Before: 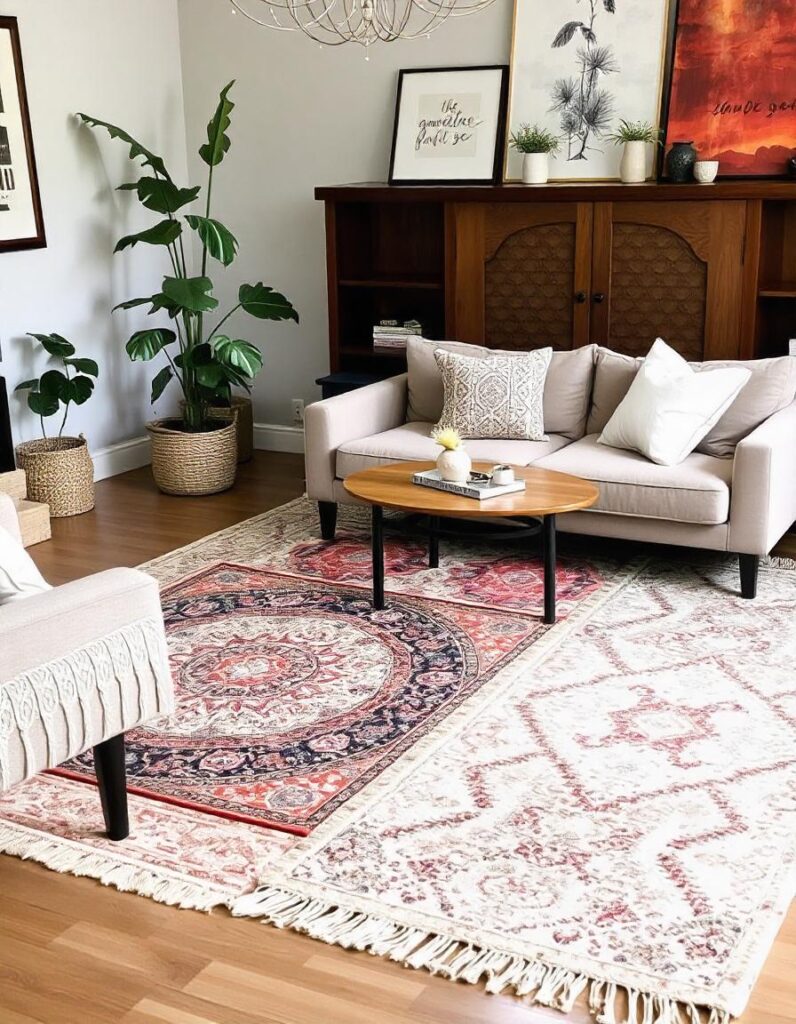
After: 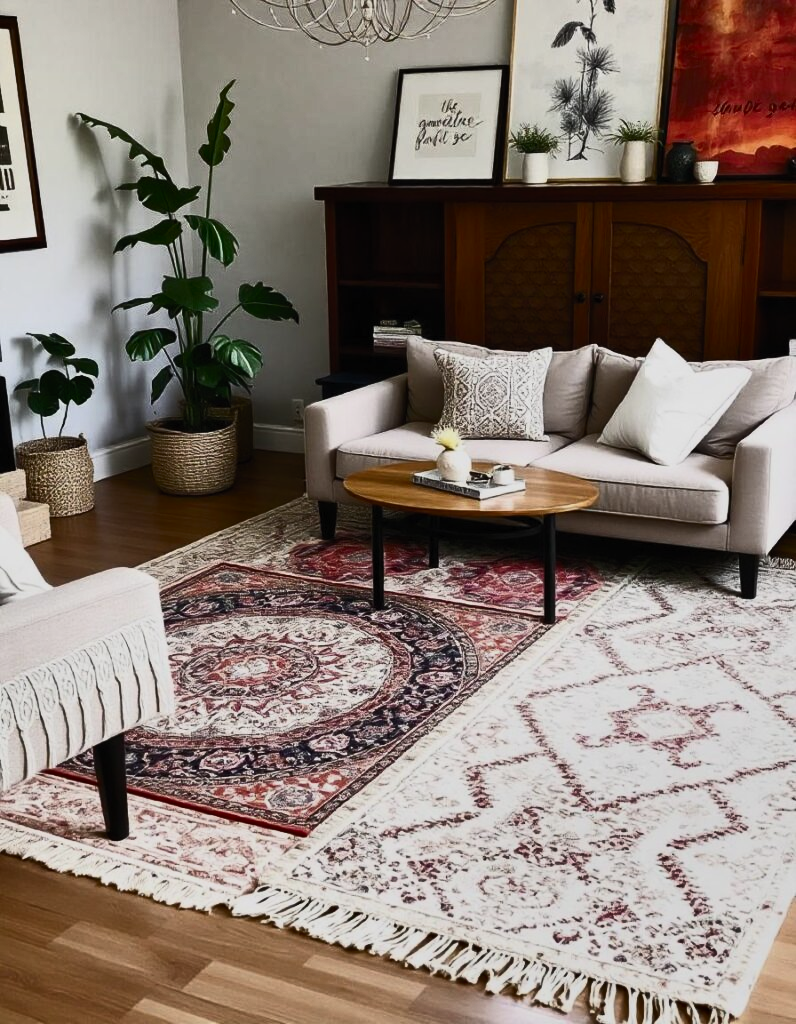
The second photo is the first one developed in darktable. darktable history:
exposure: exposure -1.44 EV, compensate highlight preservation false
shadows and highlights: shadows 43.42, white point adjustment -1.57, soften with gaussian
tone equalizer: edges refinement/feathering 500, mask exposure compensation -1.57 EV, preserve details no
contrast brightness saturation: contrast 0.604, brightness 0.341, saturation 0.147
